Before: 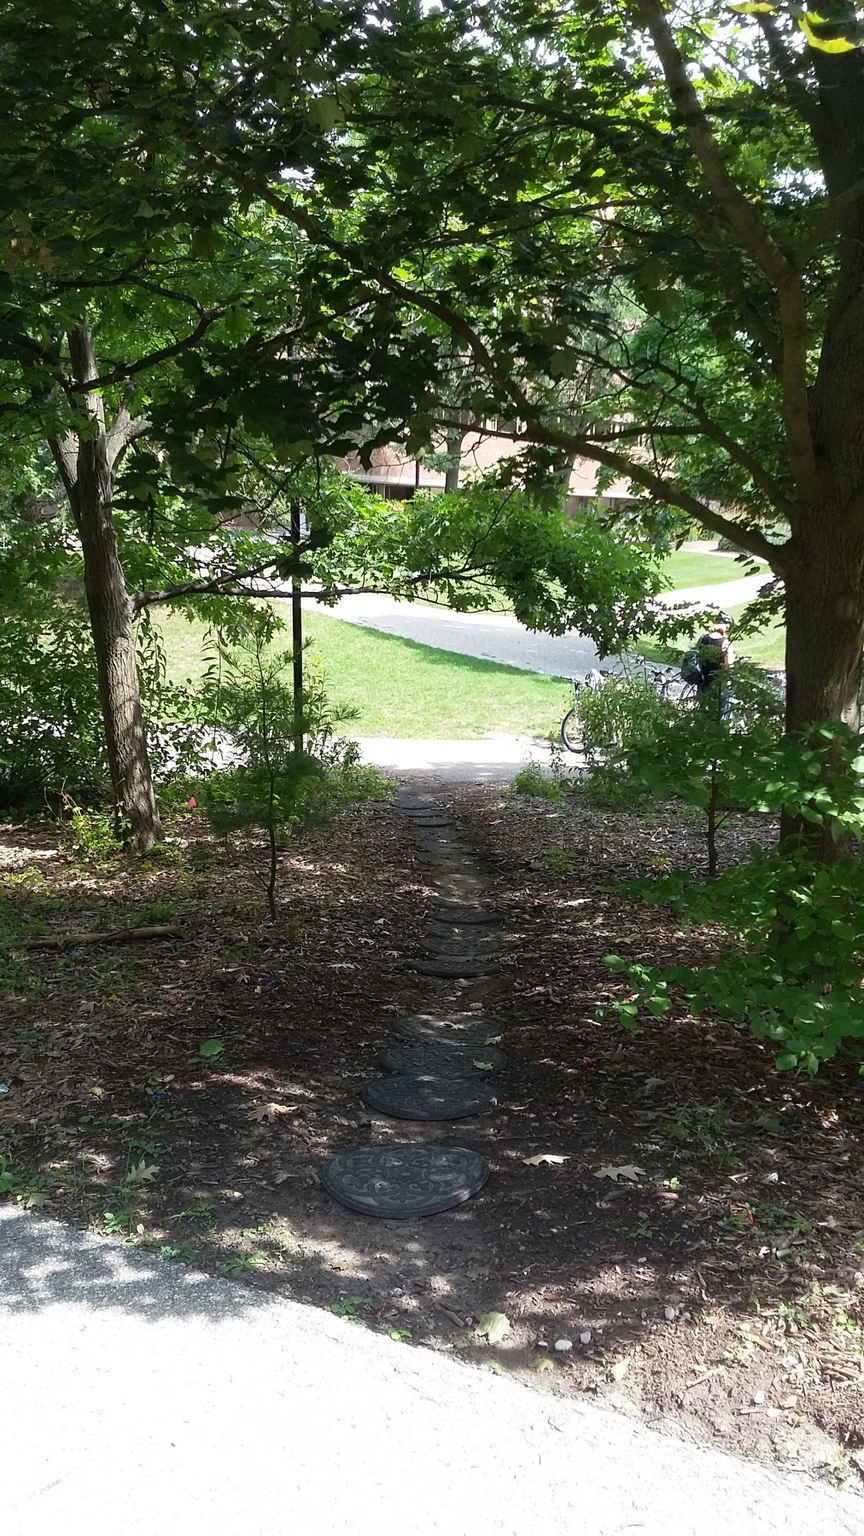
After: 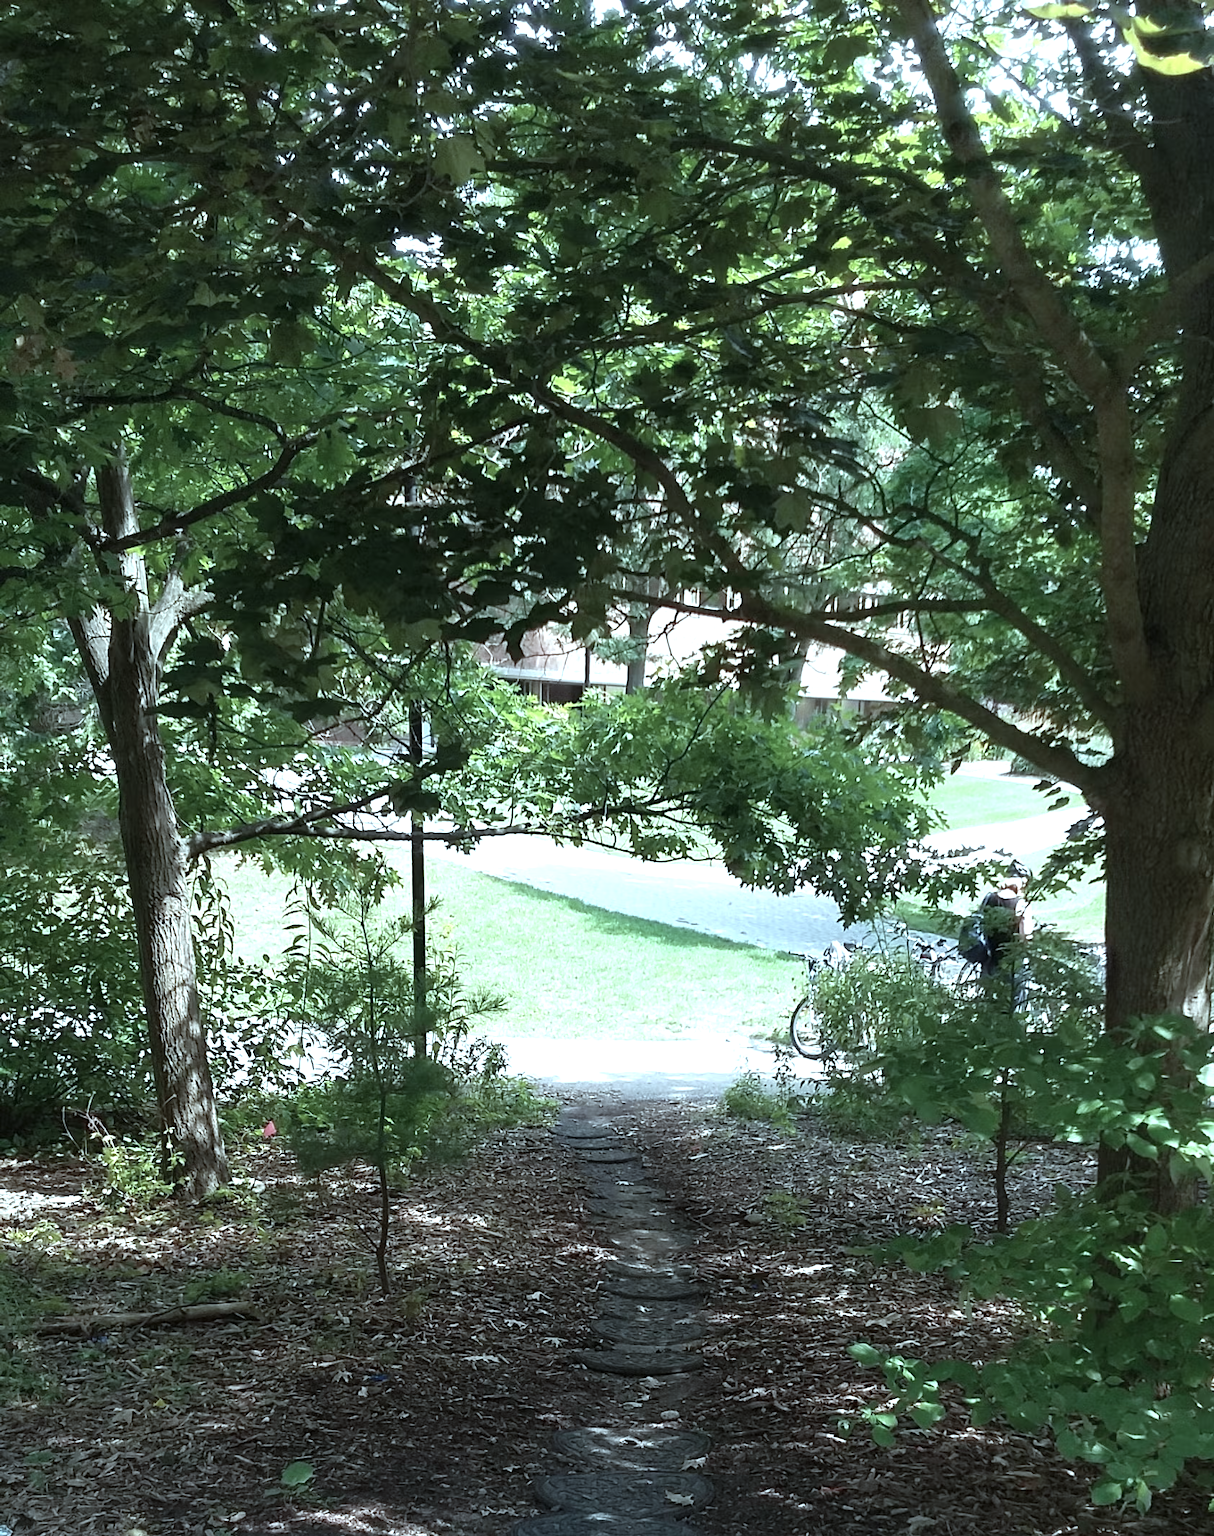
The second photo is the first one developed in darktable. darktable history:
crop: right 0.001%, bottom 28.886%
color correction: highlights a* -12.74, highlights b* -18.07, saturation 0.699
exposure: exposure 0.515 EV, compensate exposure bias true, compensate highlight preservation false
